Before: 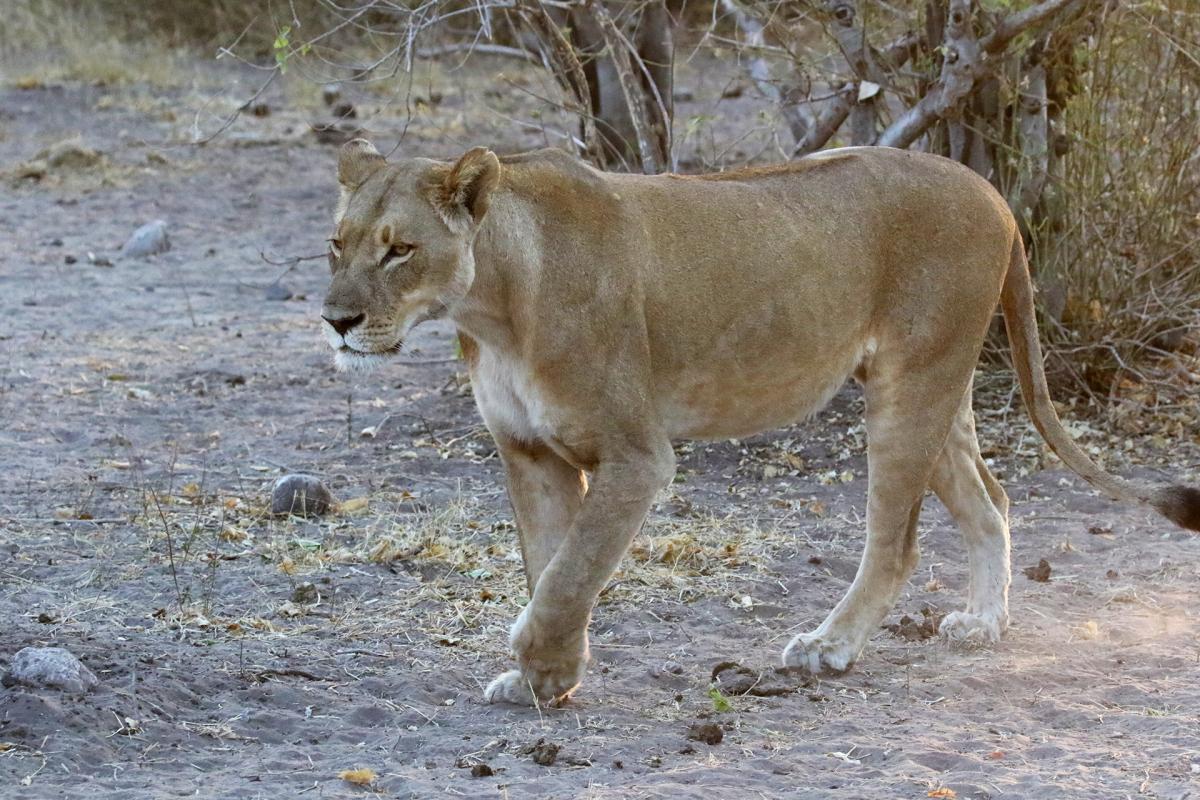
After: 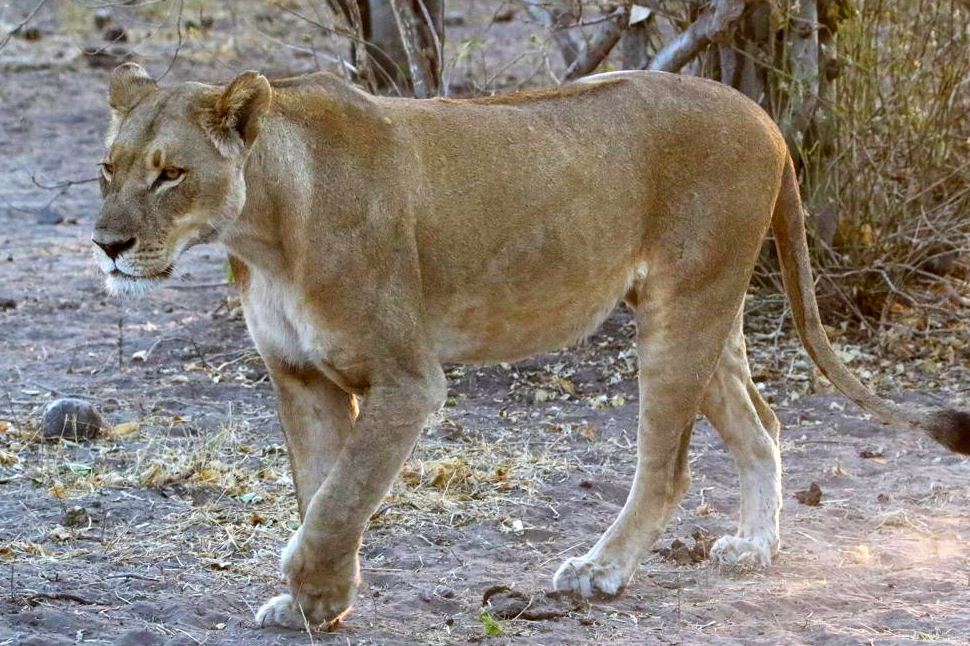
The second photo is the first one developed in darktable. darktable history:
color balance: lift [1, 1.001, 0.999, 1.001], gamma [1, 1.004, 1.007, 0.993], gain [1, 0.991, 0.987, 1.013], contrast 7.5%, contrast fulcrum 10%, output saturation 115%
local contrast: highlights 100%, shadows 100%, detail 120%, midtone range 0.2
crop: left 19.159%, top 9.58%, bottom 9.58%
